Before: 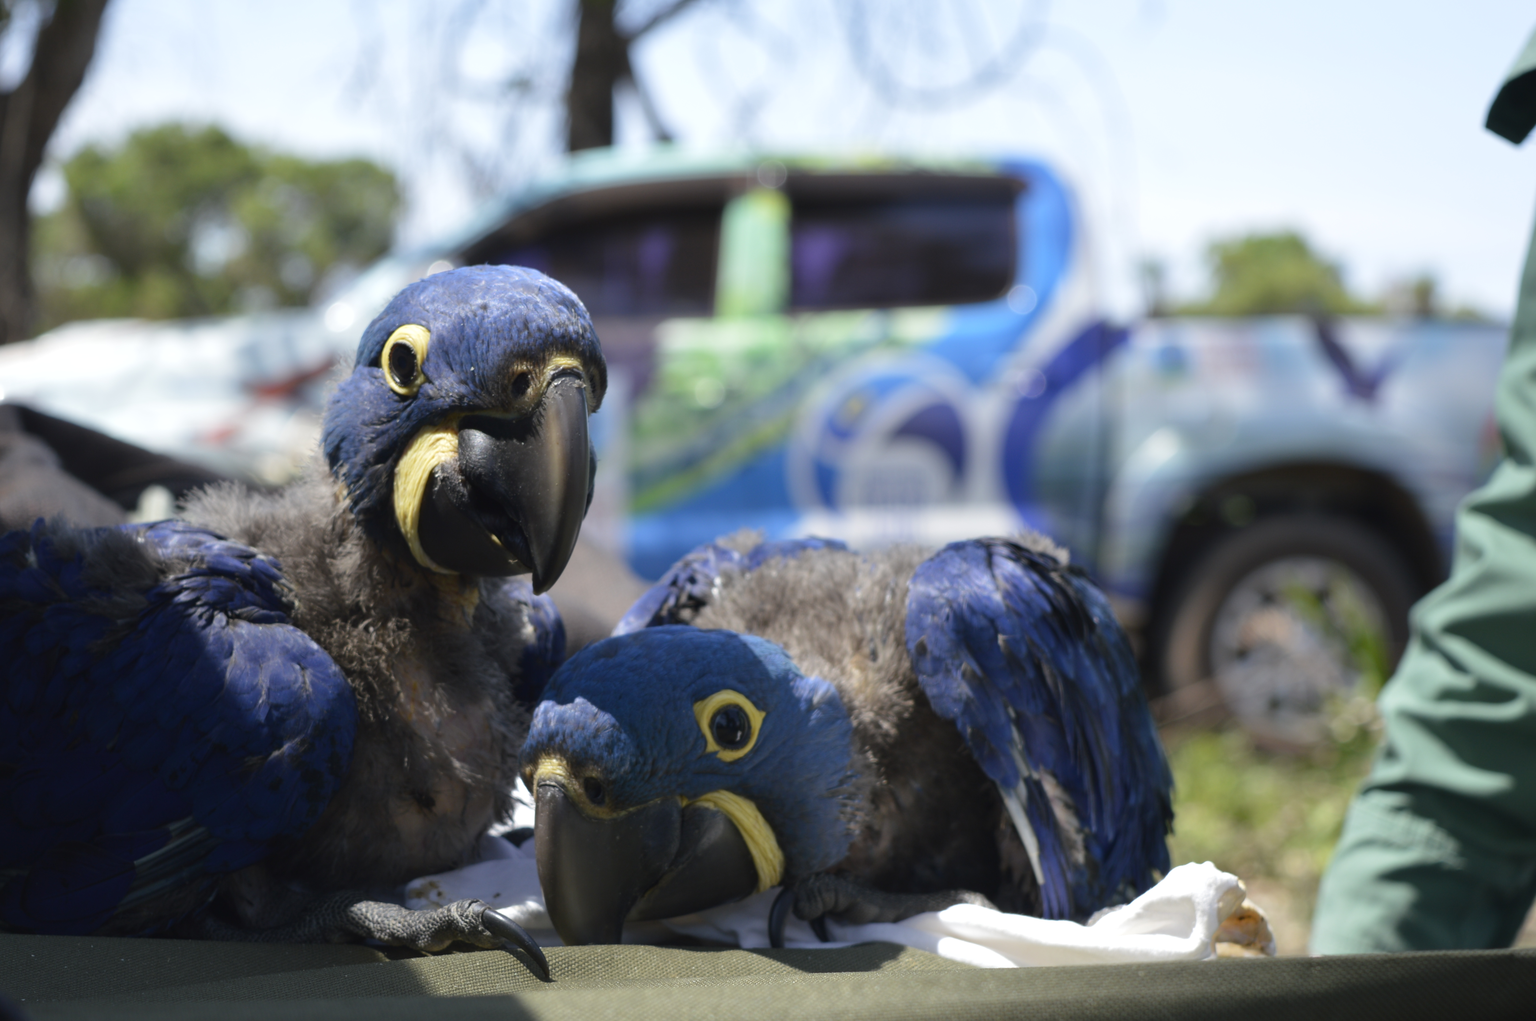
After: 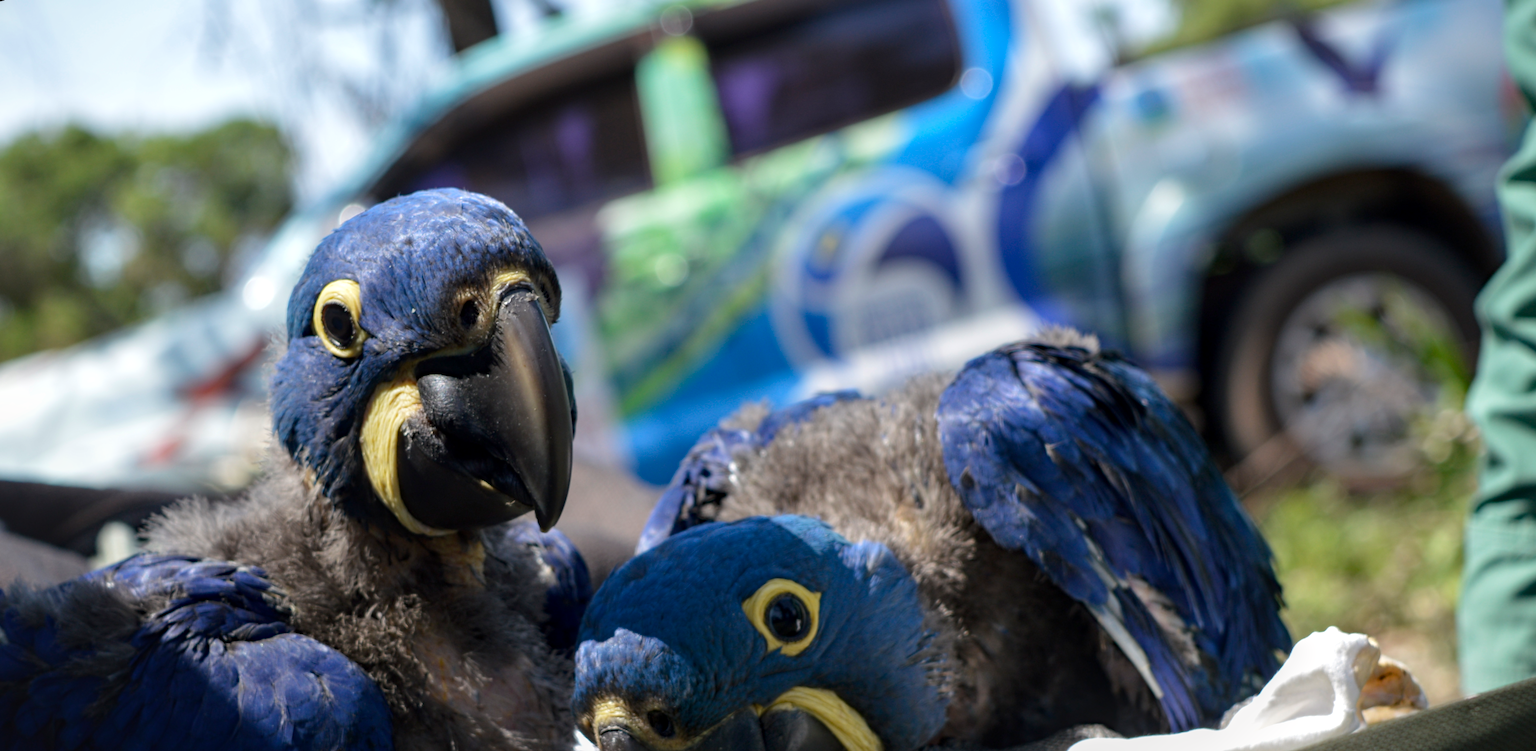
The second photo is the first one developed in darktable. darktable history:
local contrast: on, module defaults
rotate and perspective: rotation -14.8°, crop left 0.1, crop right 0.903, crop top 0.25, crop bottom 0.748
haze removal: compatibility mode true, adaptive false
color zones: curves: ch1 [(0, 0.469) (0.01, 0.469) (0.12, 0.446) (0.248, 0.469) (0.5, 0.5) (0.748, 0.5) (0.99, 0.469) (1, 0.469)]
